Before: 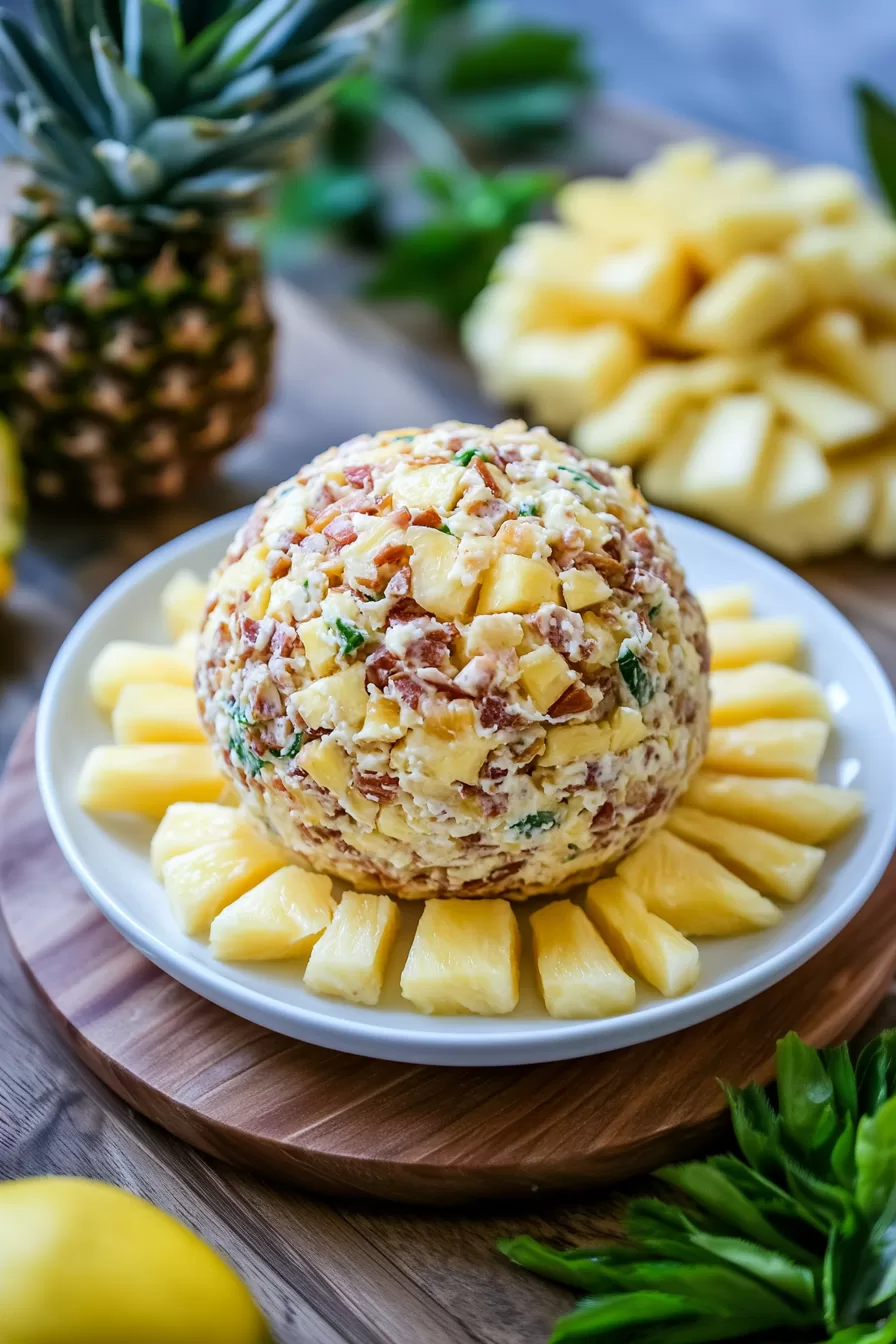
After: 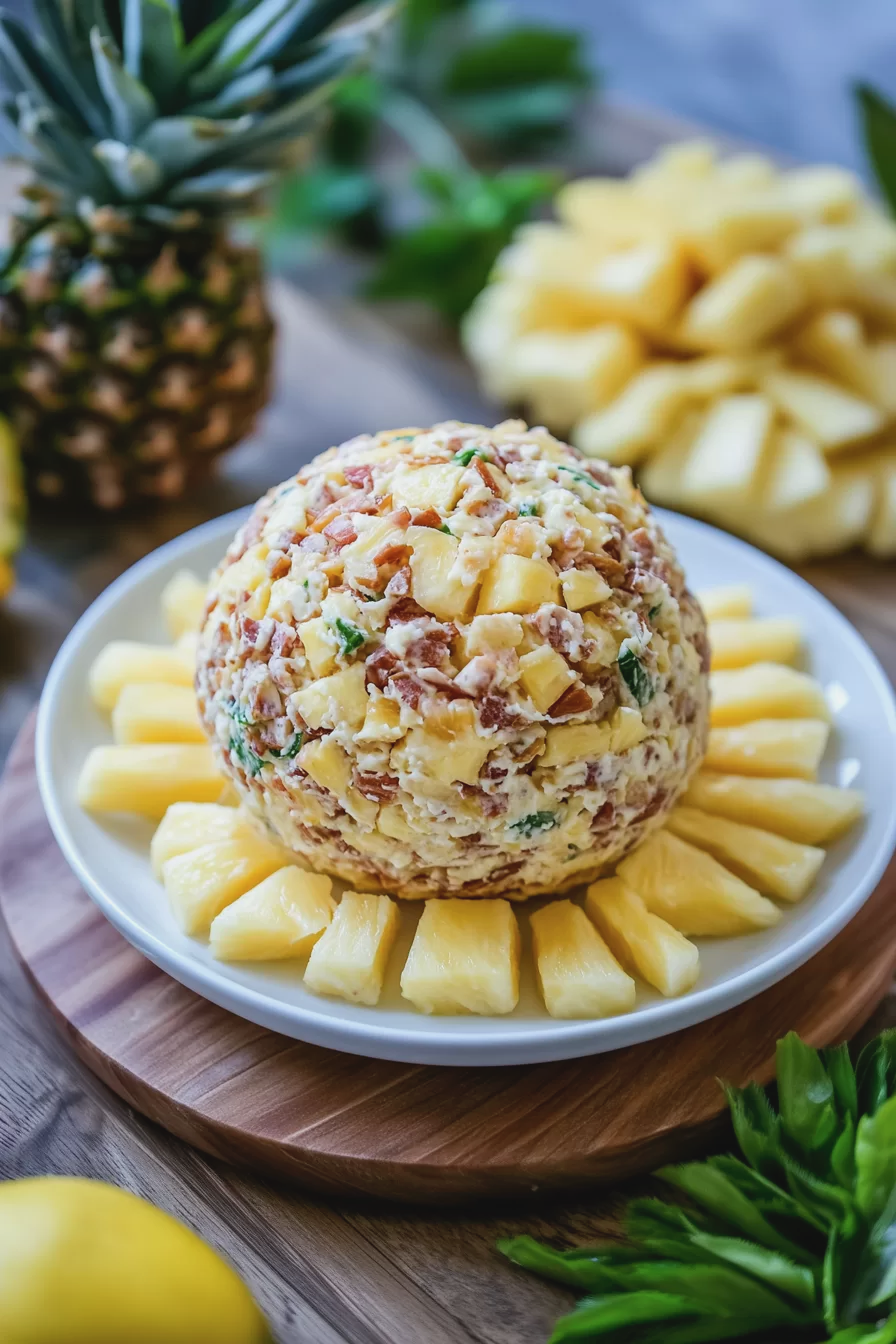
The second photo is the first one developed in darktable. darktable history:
contrast brightness saturation: contrast -0.094, saturation -0.1
